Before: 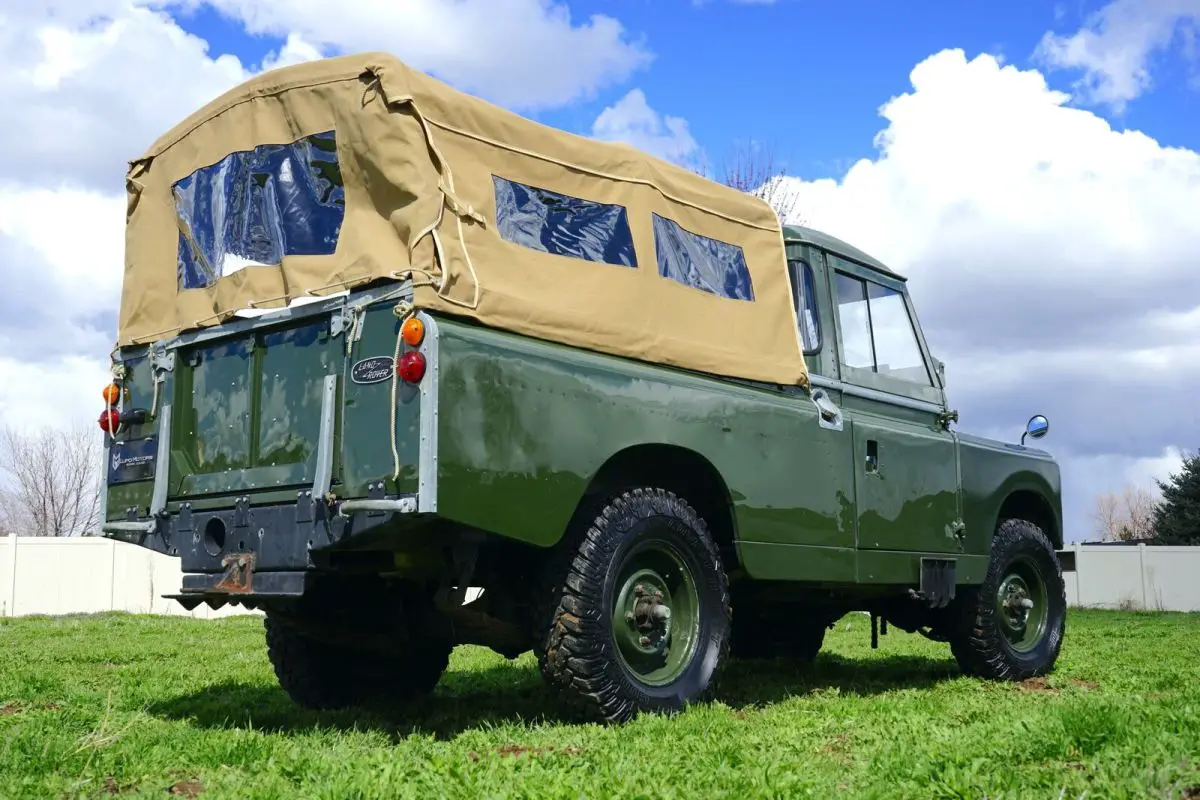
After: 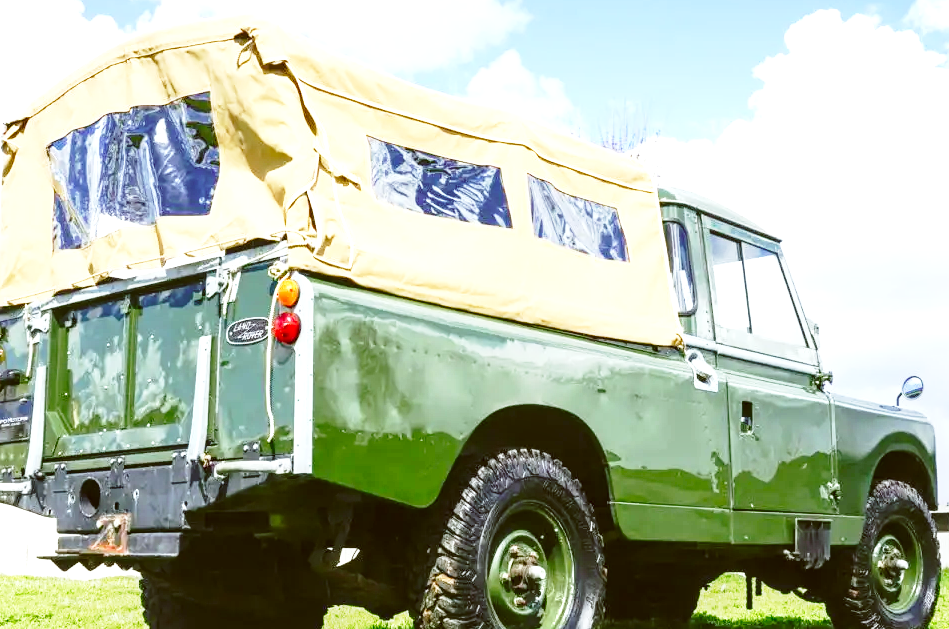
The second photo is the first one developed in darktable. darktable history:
crop and rotate: left 10.485%, top 4.991%, right 10.371%, bottom 16.282%
local contrast: on, module defaults
color correction: highlights a* -0.477, highlights b* 0.172, shadows a* 5.16, shadows b* 20.86
exposure: black level correction 0, exposure 1.2 EV, compensate exposure bias true, compensate highlight preservation false
base curve: curves: ch0 [(0, 0) (0.028, 0.03) (0.121, 0.232) (0.46, 0.748) (0.859, 0.968) (1, 1)], preserve colors none
